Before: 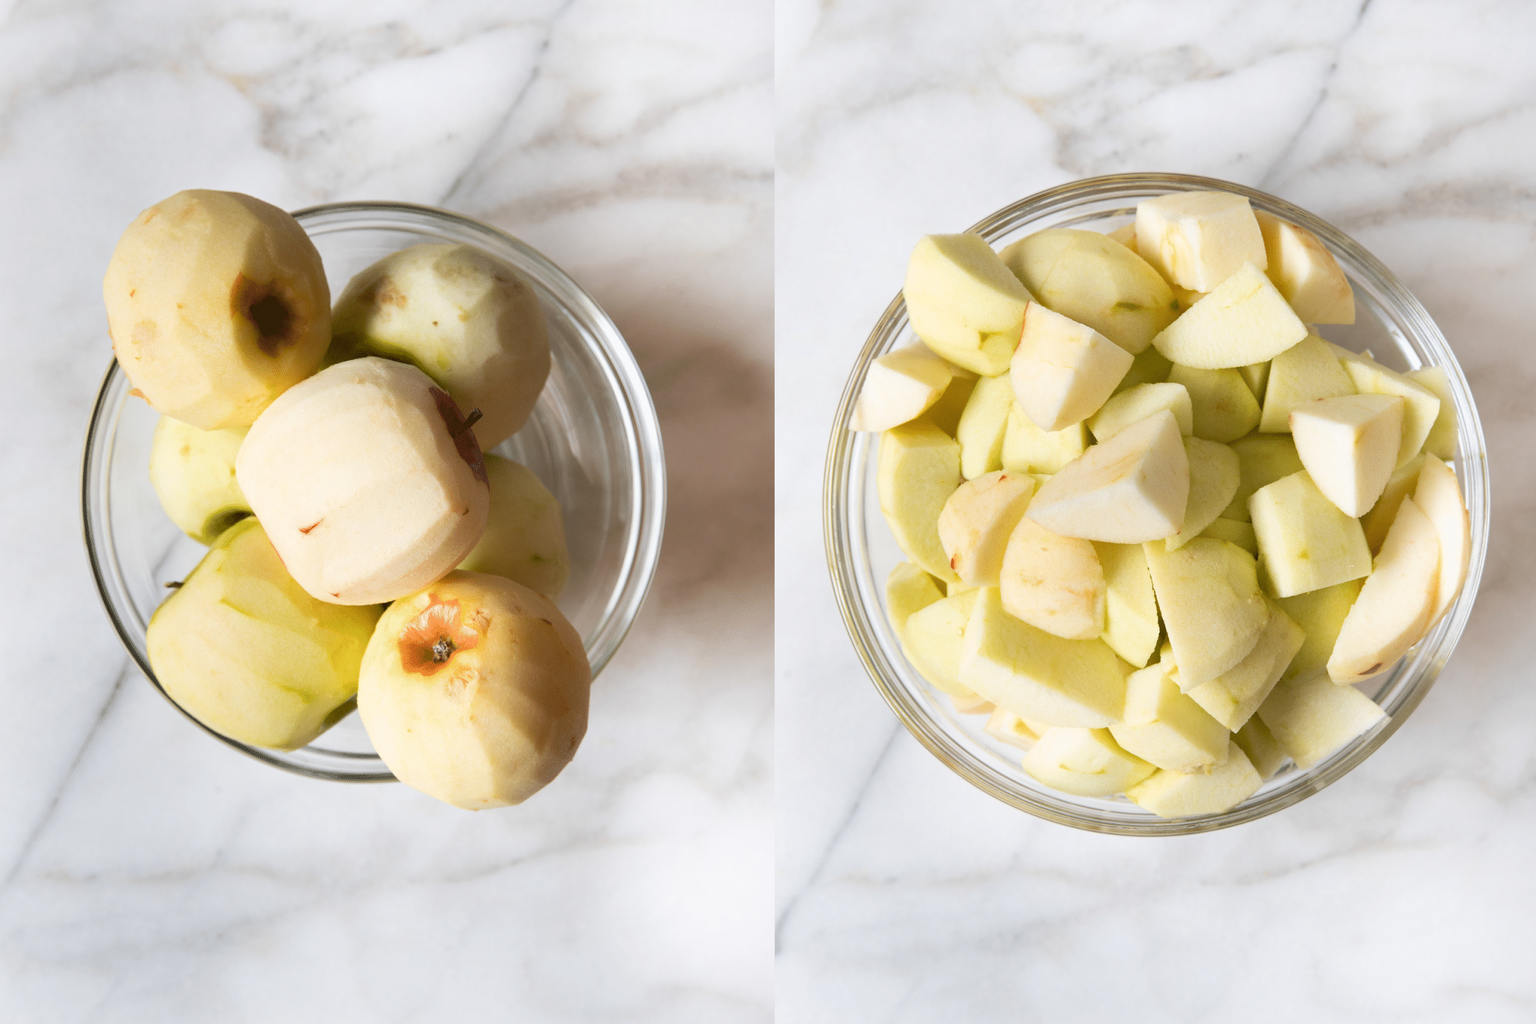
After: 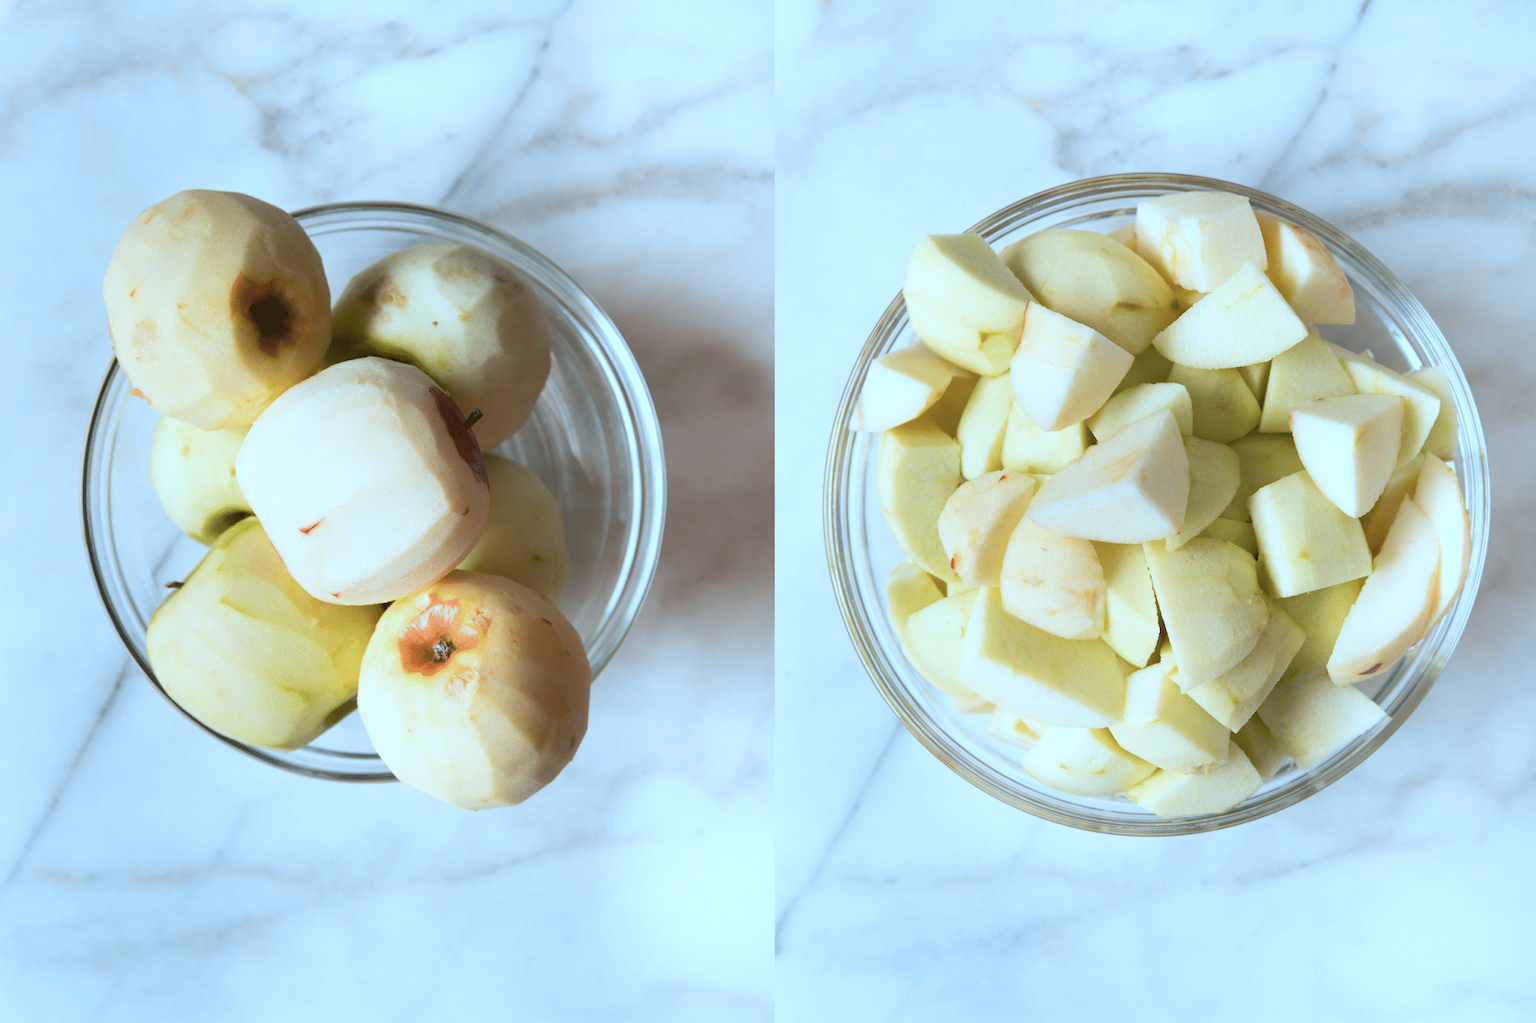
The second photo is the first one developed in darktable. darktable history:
color correction: highlights a* -9.82, highlights b* -21.02
